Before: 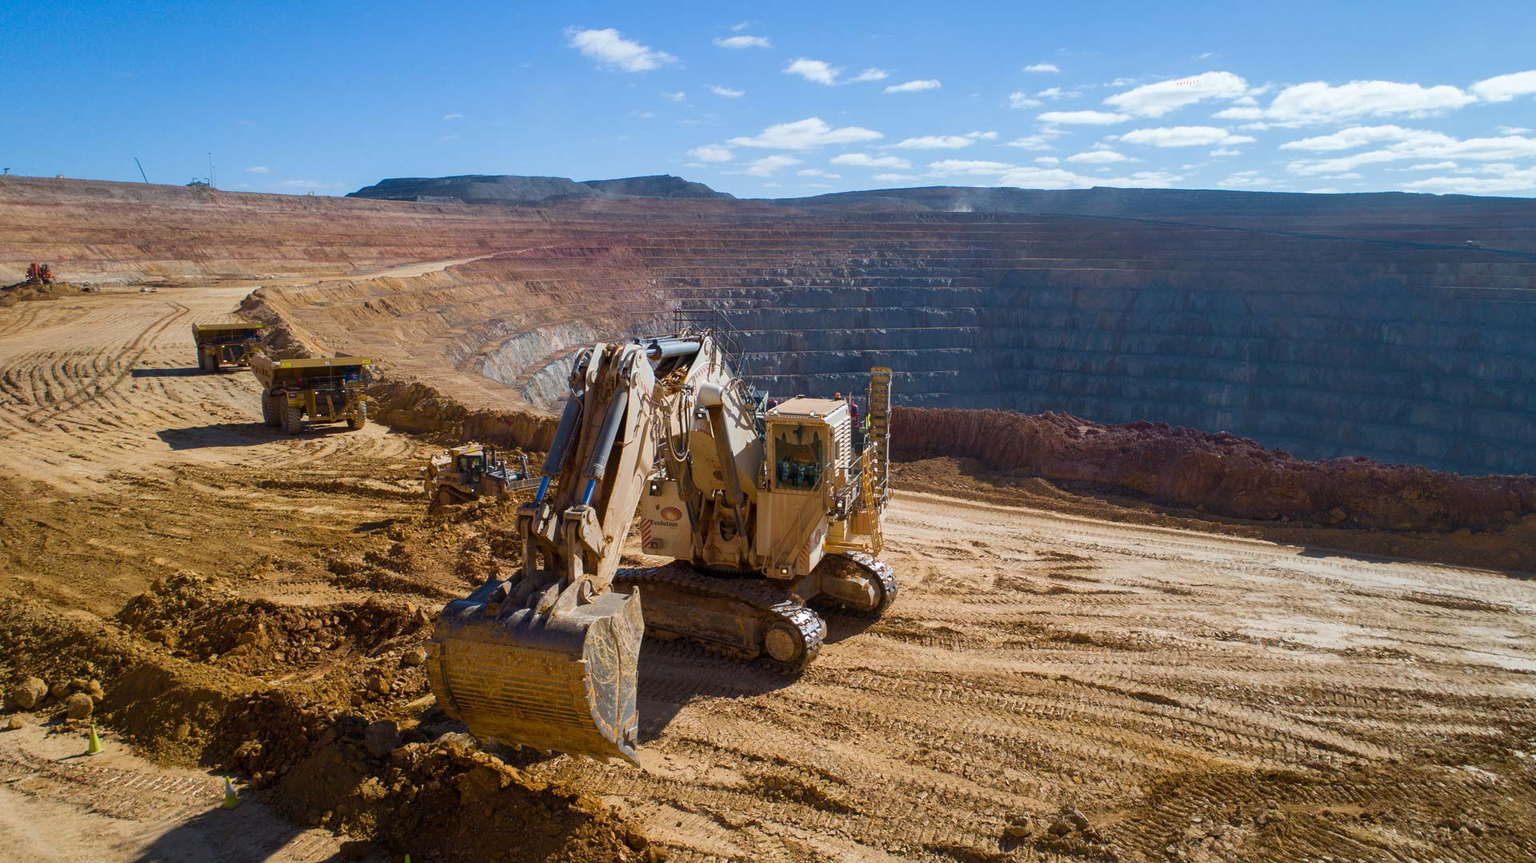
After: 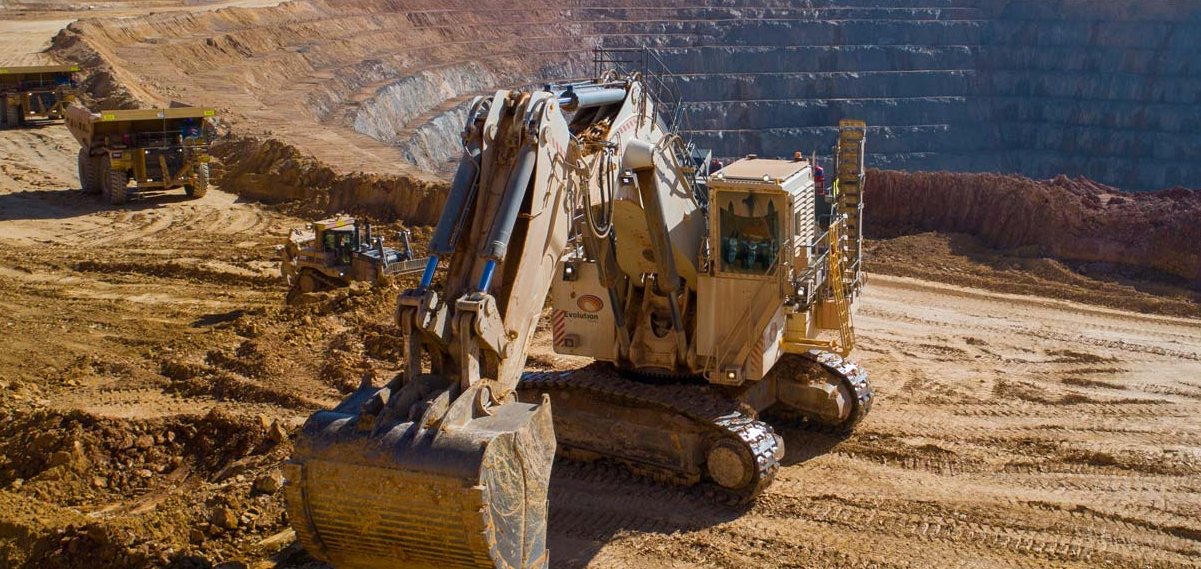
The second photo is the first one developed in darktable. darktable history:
crop: left 12.97%, top 31.475%, right 24.441%, bottom 15.749%
